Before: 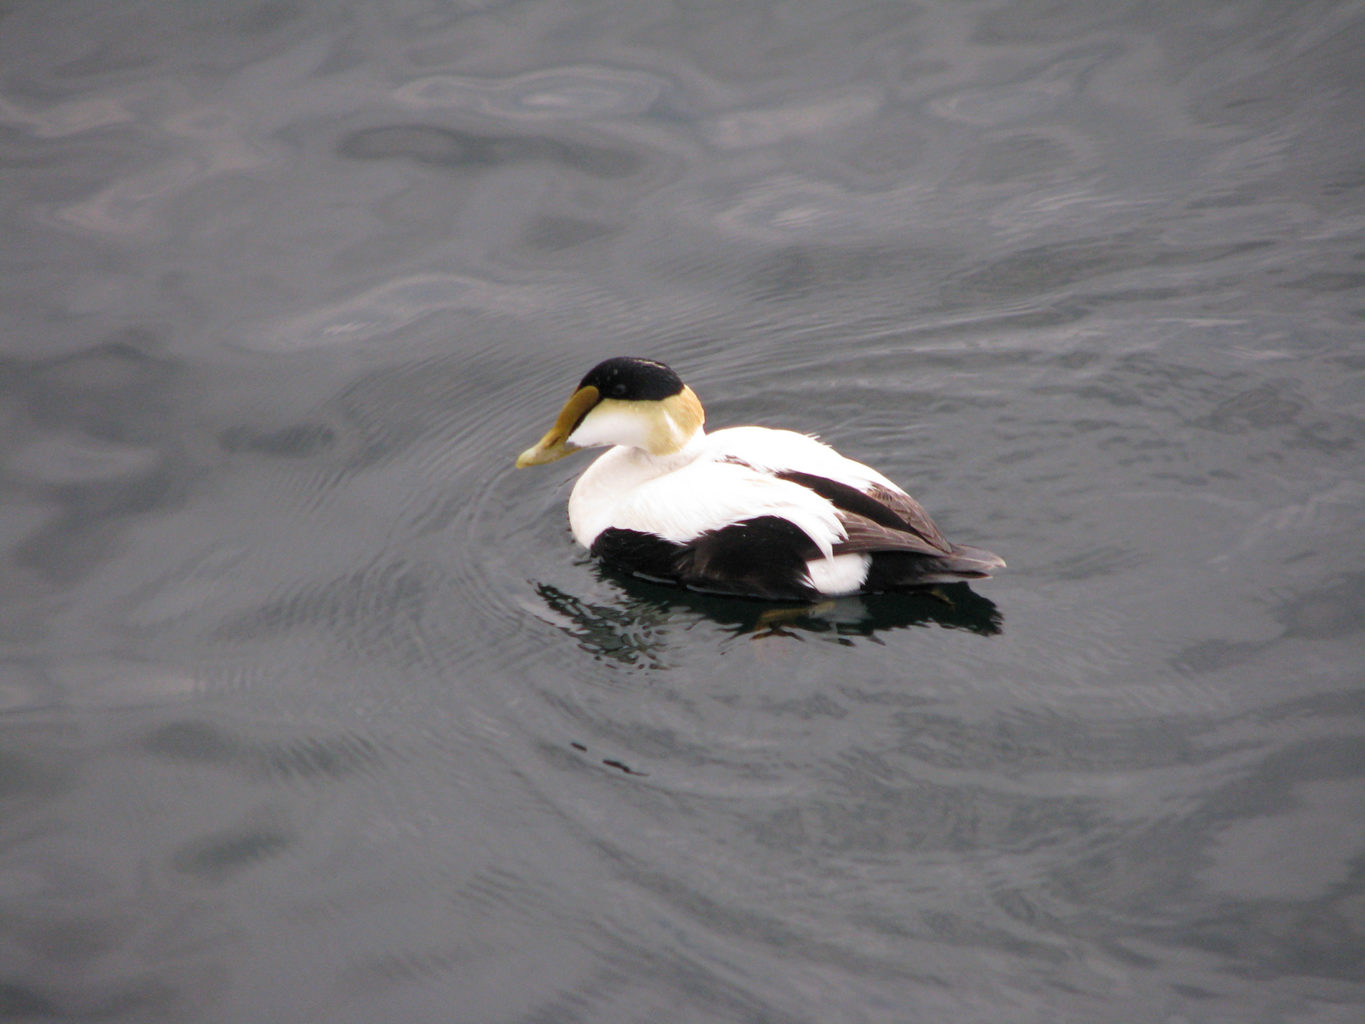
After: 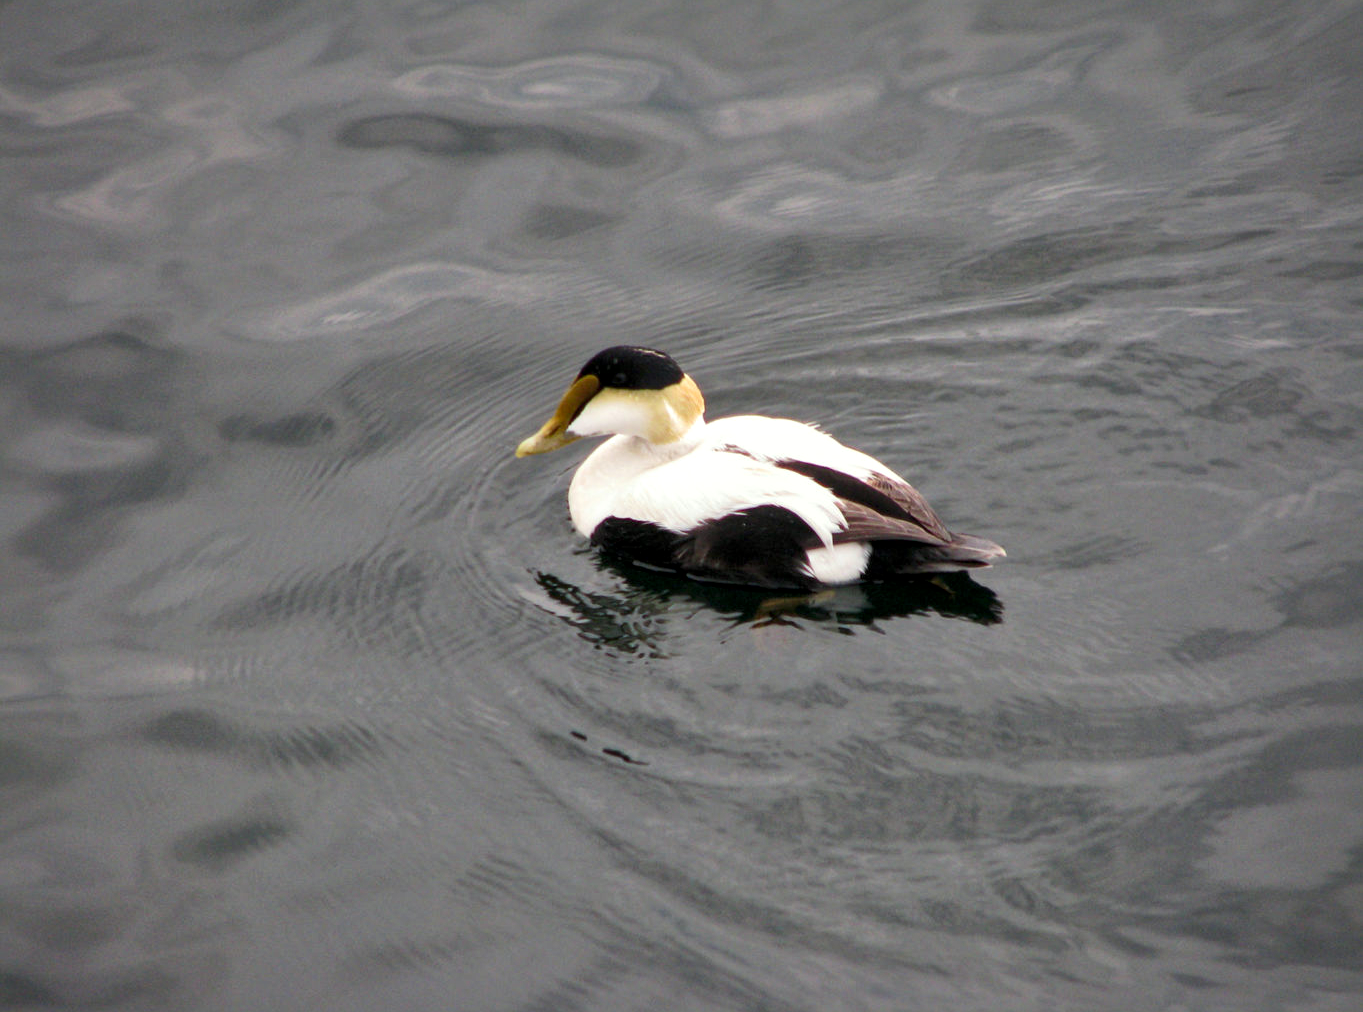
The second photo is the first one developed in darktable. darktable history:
local contrast: mode bilateral grid, contrast 19, coarseness 51, detail 171%, midtone range 0.2
crop: top 1.106%, right 0.074%
color calibration: output R [0.972, 0.068, -0.094, 0], output G [-0.178, 1.216, -0.086, 0], output B [0.095, -0.136, 0.98, 0], illuminant same as pipeline (D50), adaptation XYZ, x 0.346, y 0.358, temperature 5020.55 K
